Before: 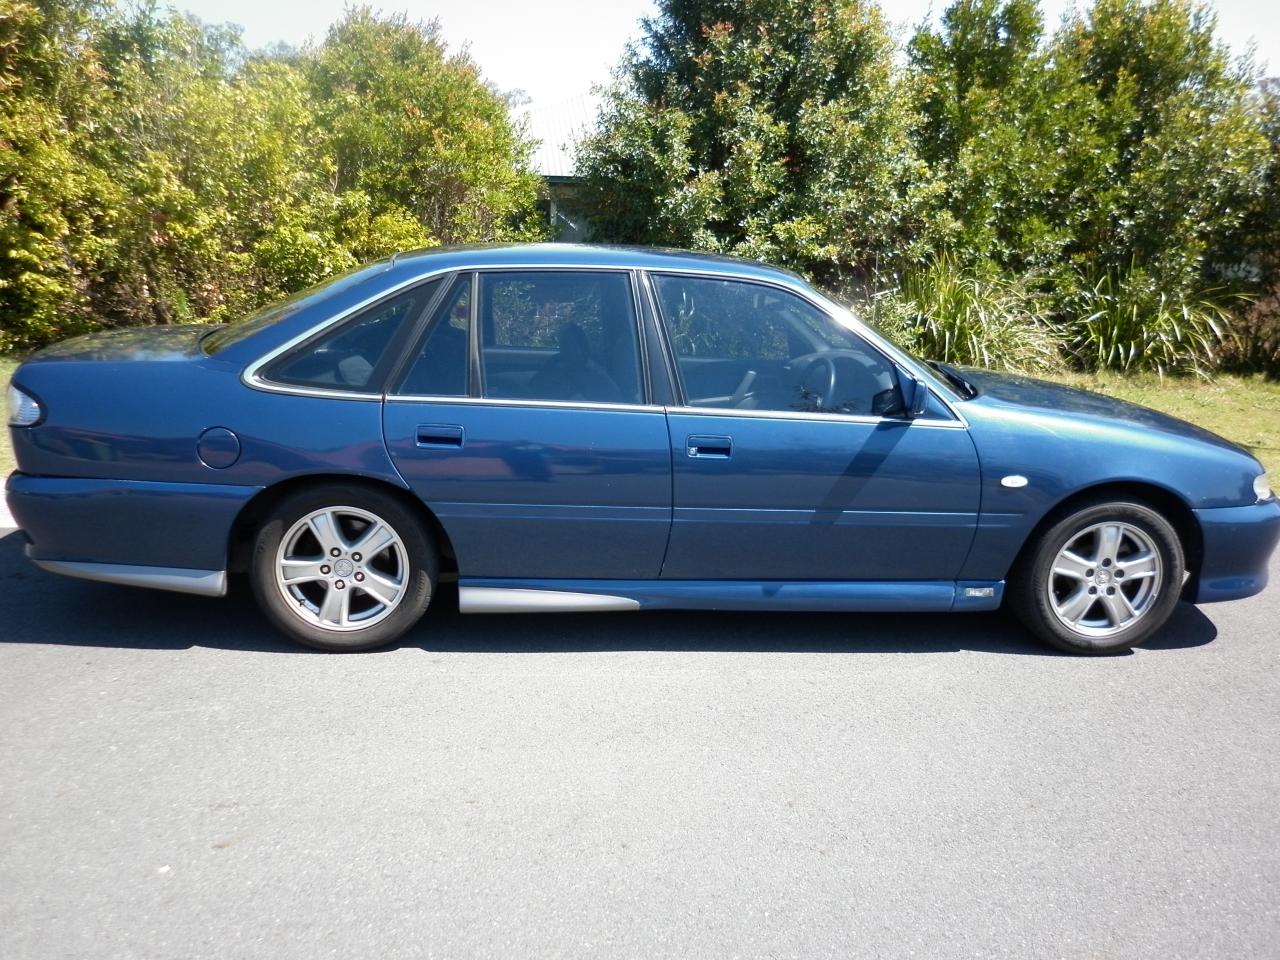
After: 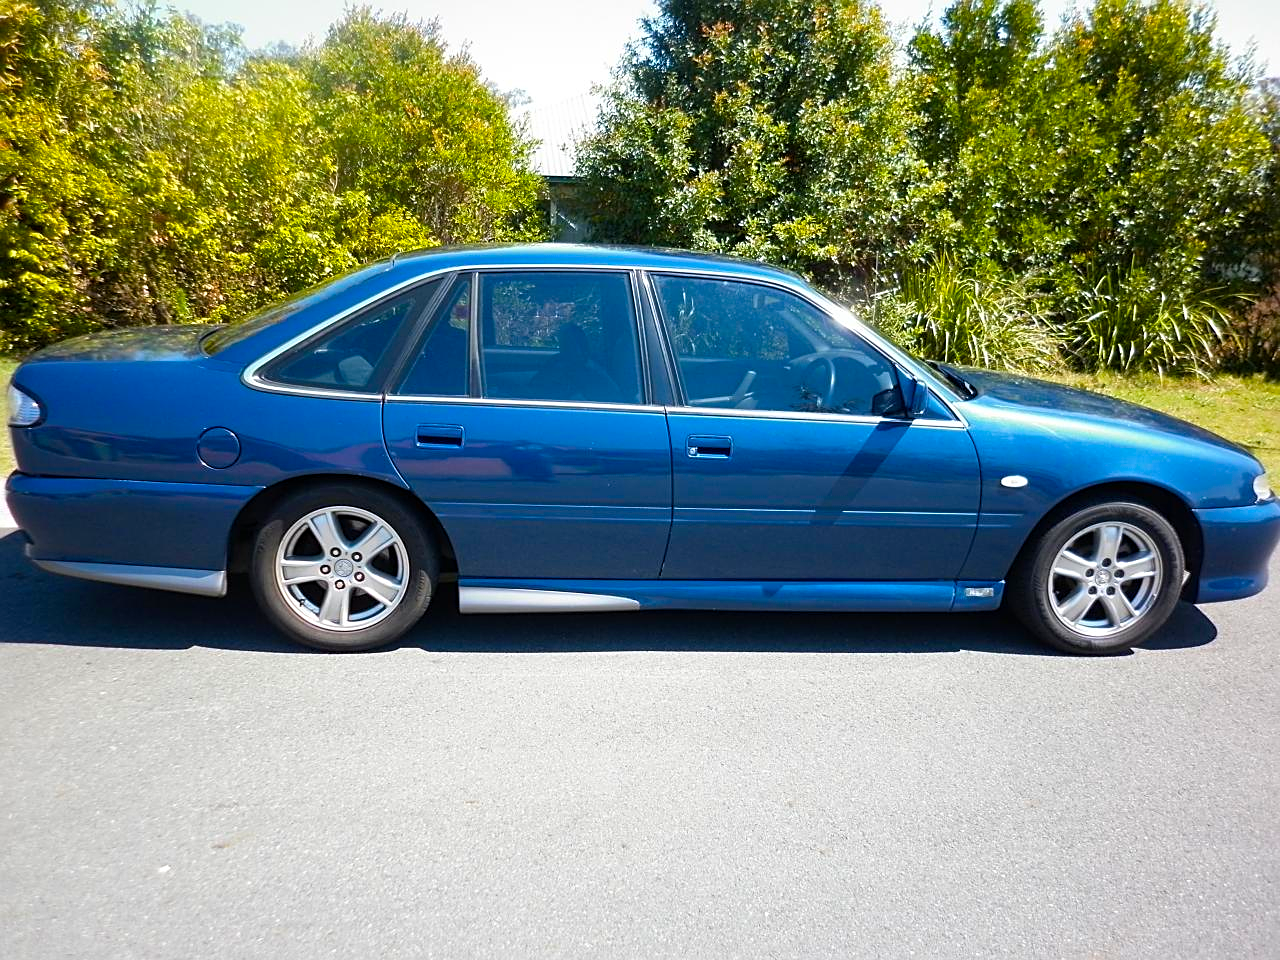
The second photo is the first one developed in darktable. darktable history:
color balance rgb: linear chroma grading › global chroma 15%, perceptual saturation grading › global saturation 30%
sharpen: on, module defaults
